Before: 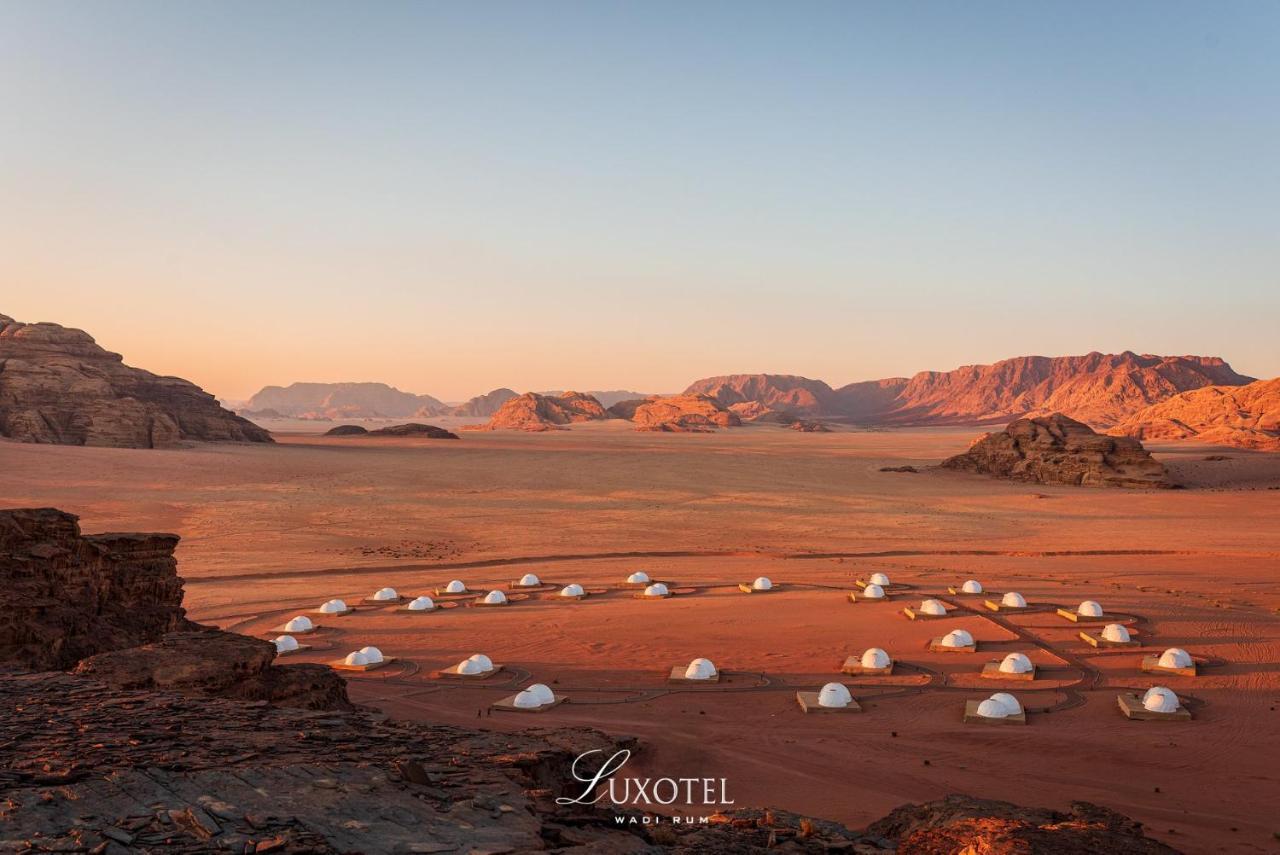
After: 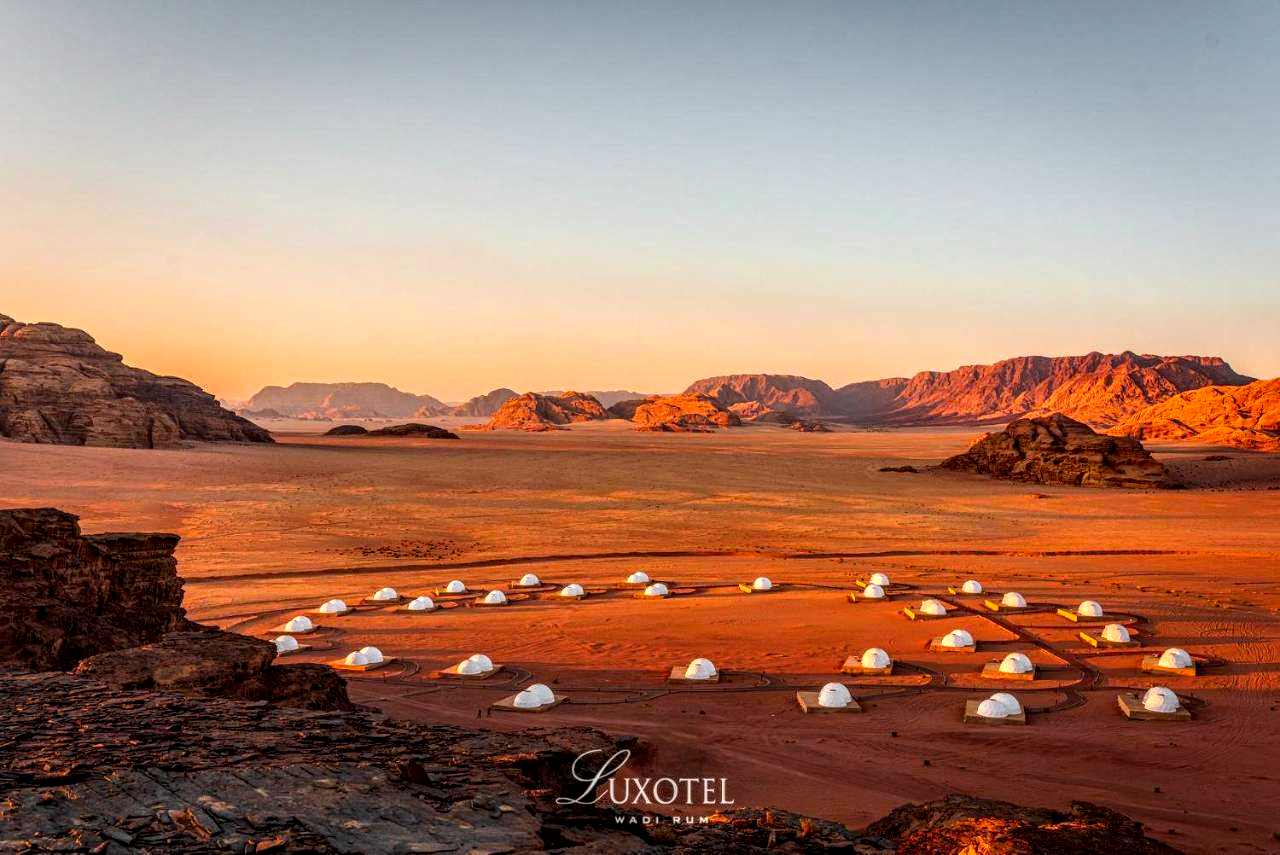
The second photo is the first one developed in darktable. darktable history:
local contrast: highlights 0%, shadows 0%, detail 182%
color balance rgb: perceptual saturation grading › global saturation 20%, global vibrance 20%
white balance: red 1.009, blue 0.985
color zones: curves: ch1 [(0.25, 0.61) (0.75, 0.248)]
